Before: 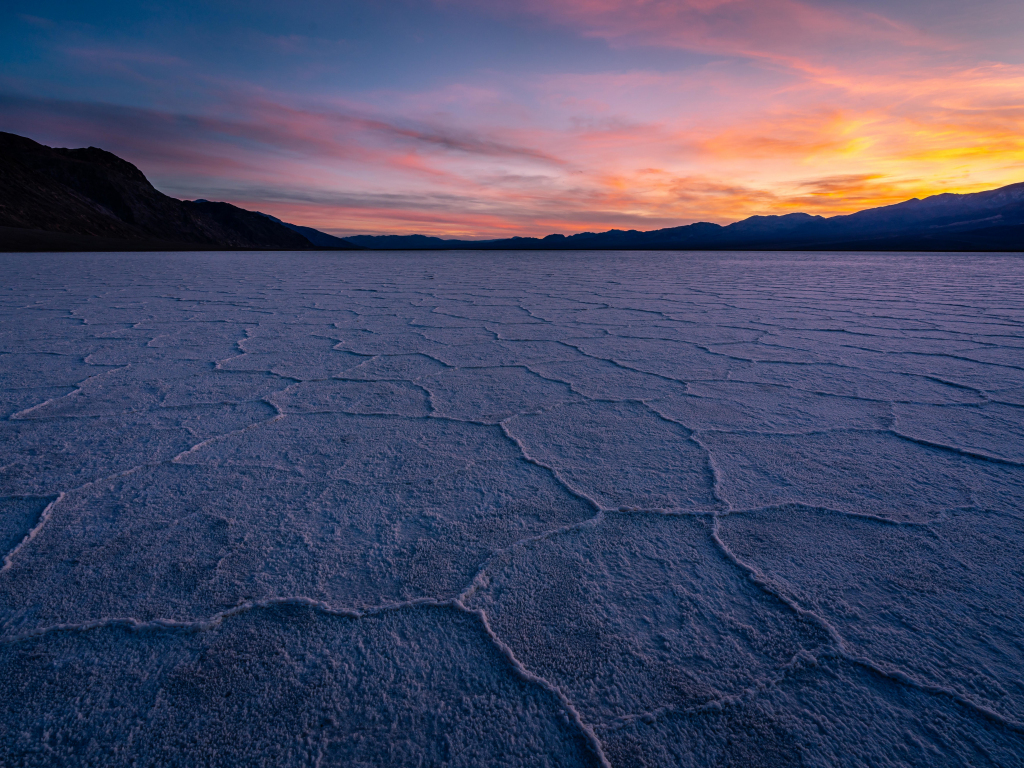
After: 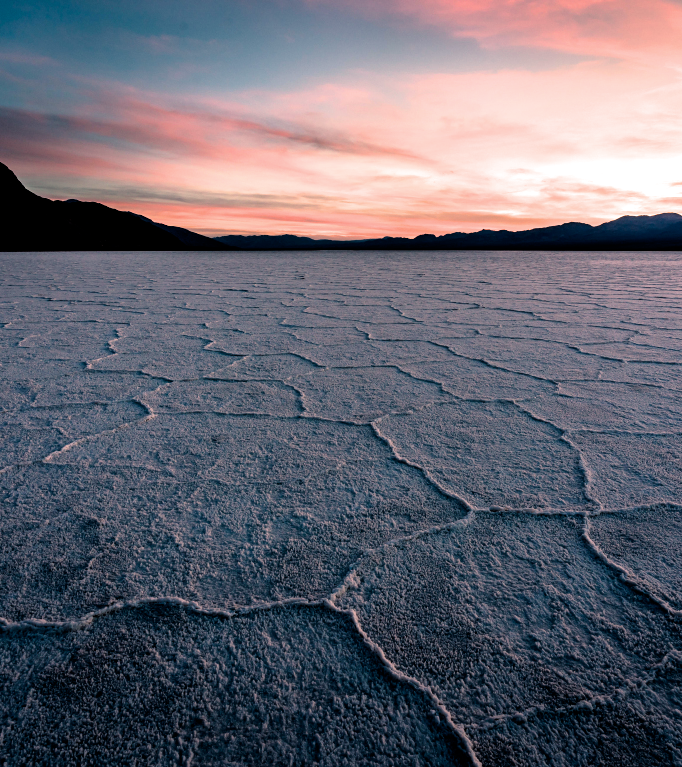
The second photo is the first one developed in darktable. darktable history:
white balance: red 1.08, blue 0.791
filmic rgb: black relative exposure -3.72 EV, white relative exposure 2.77 EV, dynamic range scaling -5.32%, hardness 3.03
crop and rotate: left 12.673%, right 20.66%
contrast brightness saturation: contrast 0.03, brightness -0.04
exposure: black level correction 0, exposure 1.1 EV, compensate exposure bias true, compensate highlight preservation false
